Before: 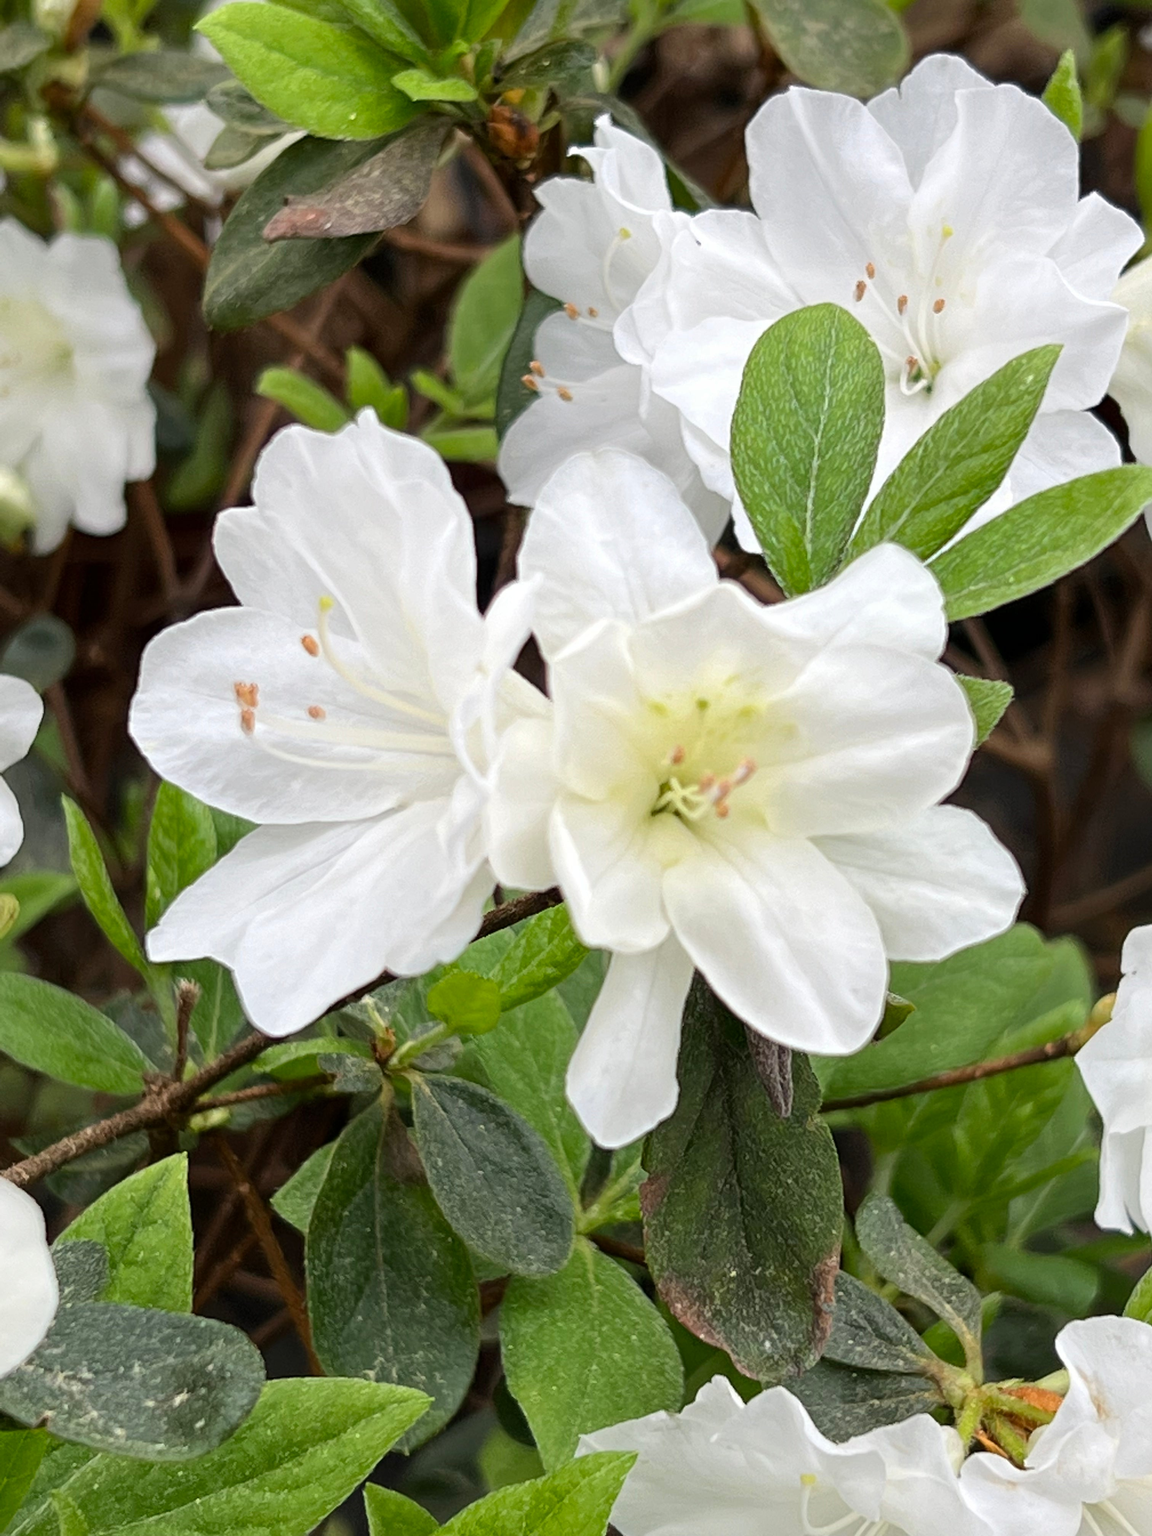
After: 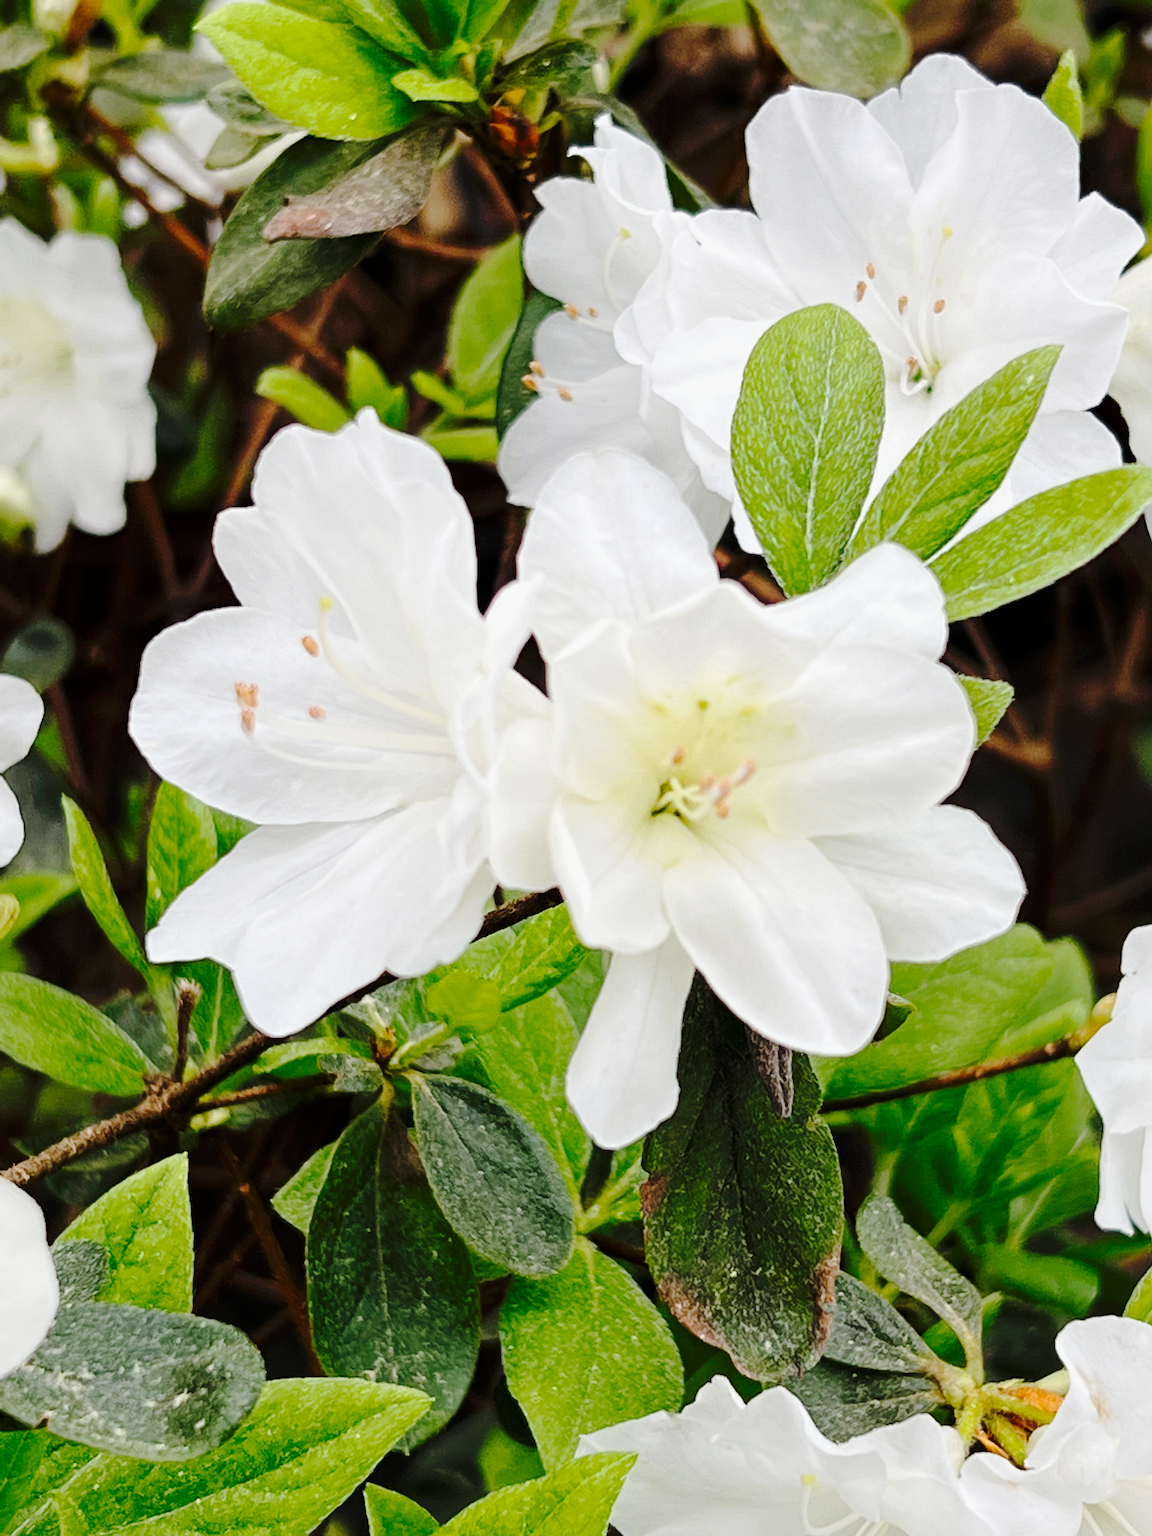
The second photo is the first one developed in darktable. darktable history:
tone curve: curves: ch0 [(0, 0) (0.094, 0.039) (0.243, 0.155) (0.411, 0.482) (0.479, 0.583) (0.654, 0.742) (0.793, 0.851) (0.994, 0.974)]; ch1 [(0, 0) (0.161, 0.092) (0.35, 0.33) (0.392, 0.392) (0.456, 0.456) (0.505, 0.502) (0.537, 0.518) (0.553, 0.53) (0.573, 0.569) (0.718, 0.718) (1, 1)]; ch2 [(0, 0) (0.346, 0.362) (0.411, 0.412) (0.502, 0.502) (0.531, 0.521) (0.576, 0.553) (0.615, 0.621) (1, 1)], preserve colors none
